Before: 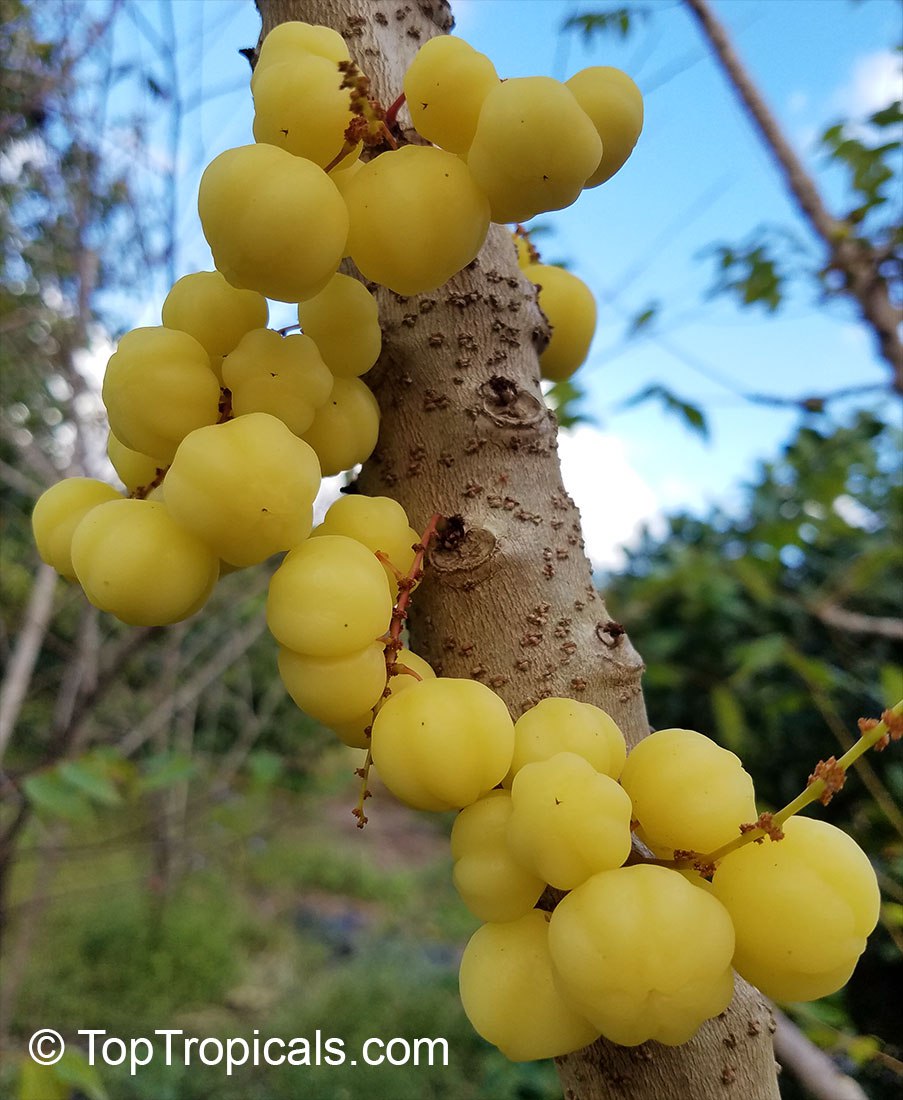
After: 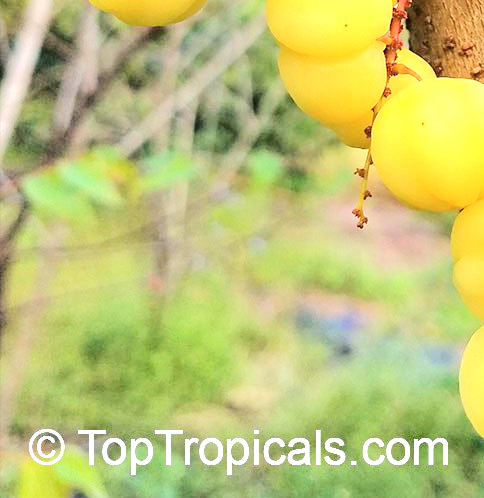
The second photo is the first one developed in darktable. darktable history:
color balance rgb: perceptual saturation grading › global saturation 0.142%
exposure: black level correction 0, exposure 1.328 EV, compensate highlight preservation false
crop and rotate: top 54.609%, right 46.309%, bottom 0.102%
tone equalizer: -7 EV 0.143 EV, -6 EV 0.569 EV, -5 EV 1.19 EV, -4 EV 1.3 EV, -3 EV 1.15 EV, -2 EV 0.6 EV, -1 EV 0.154 EV, edges refinement/feathering 500, mask exposure compensation -1.57 EV, preserve details no
